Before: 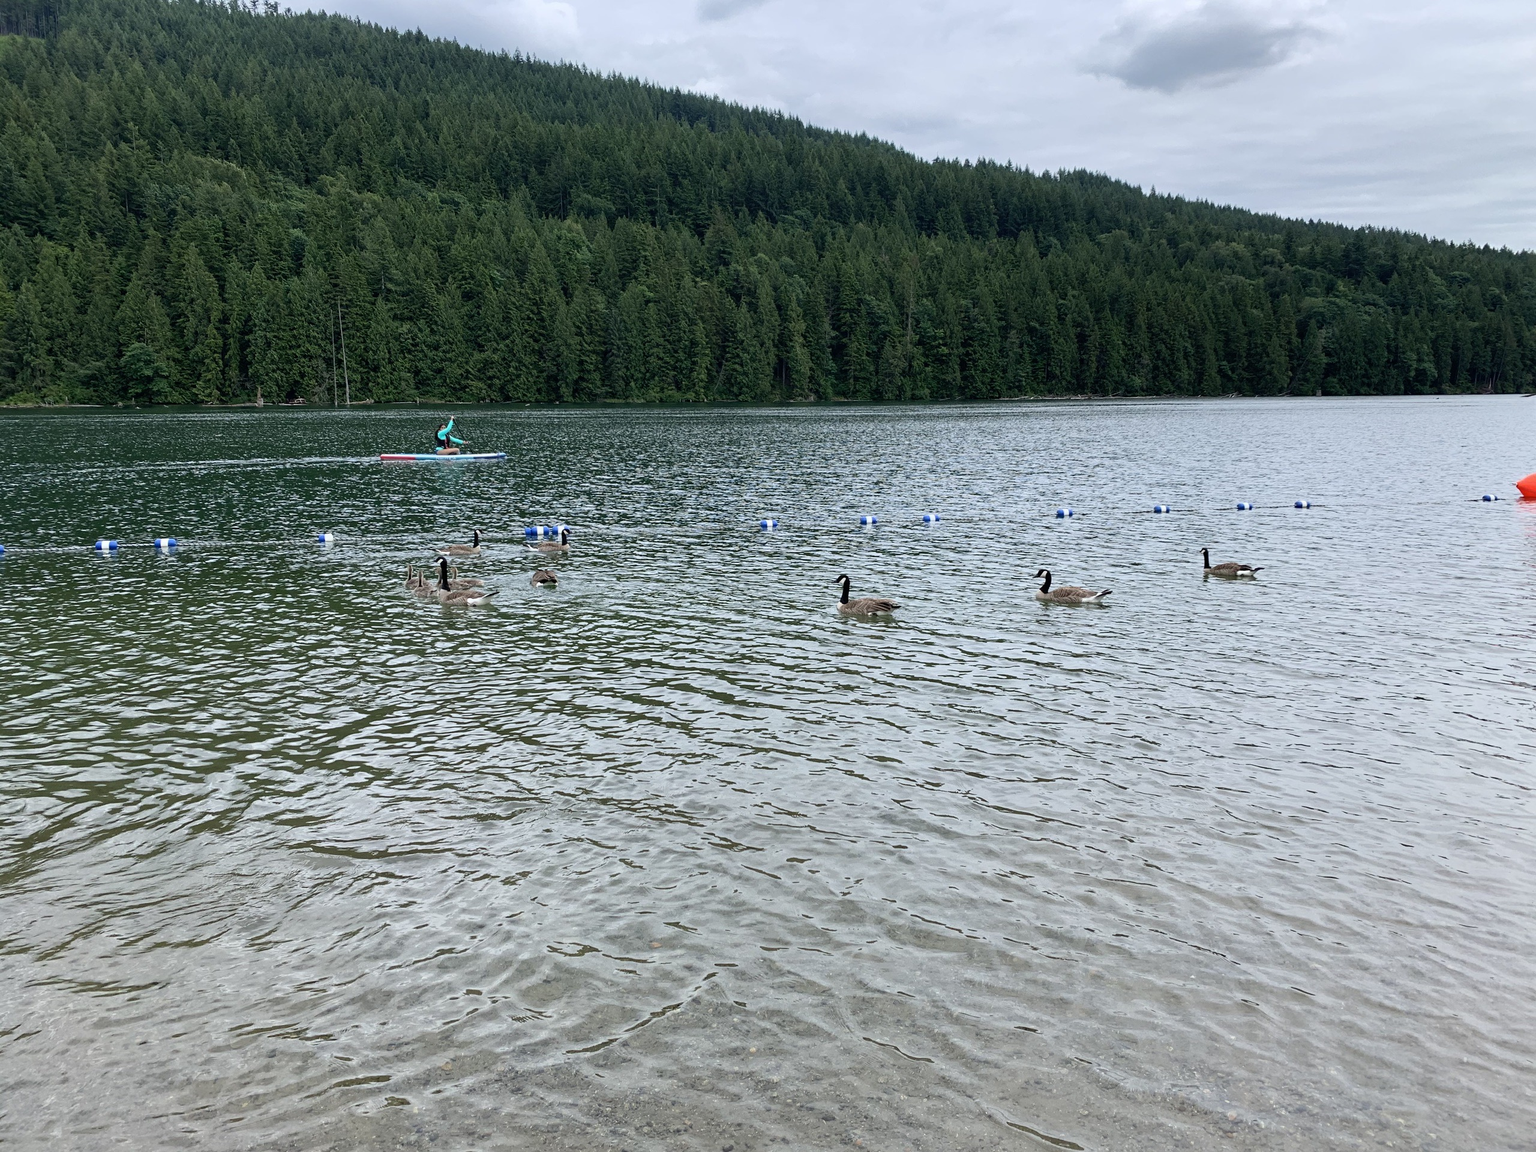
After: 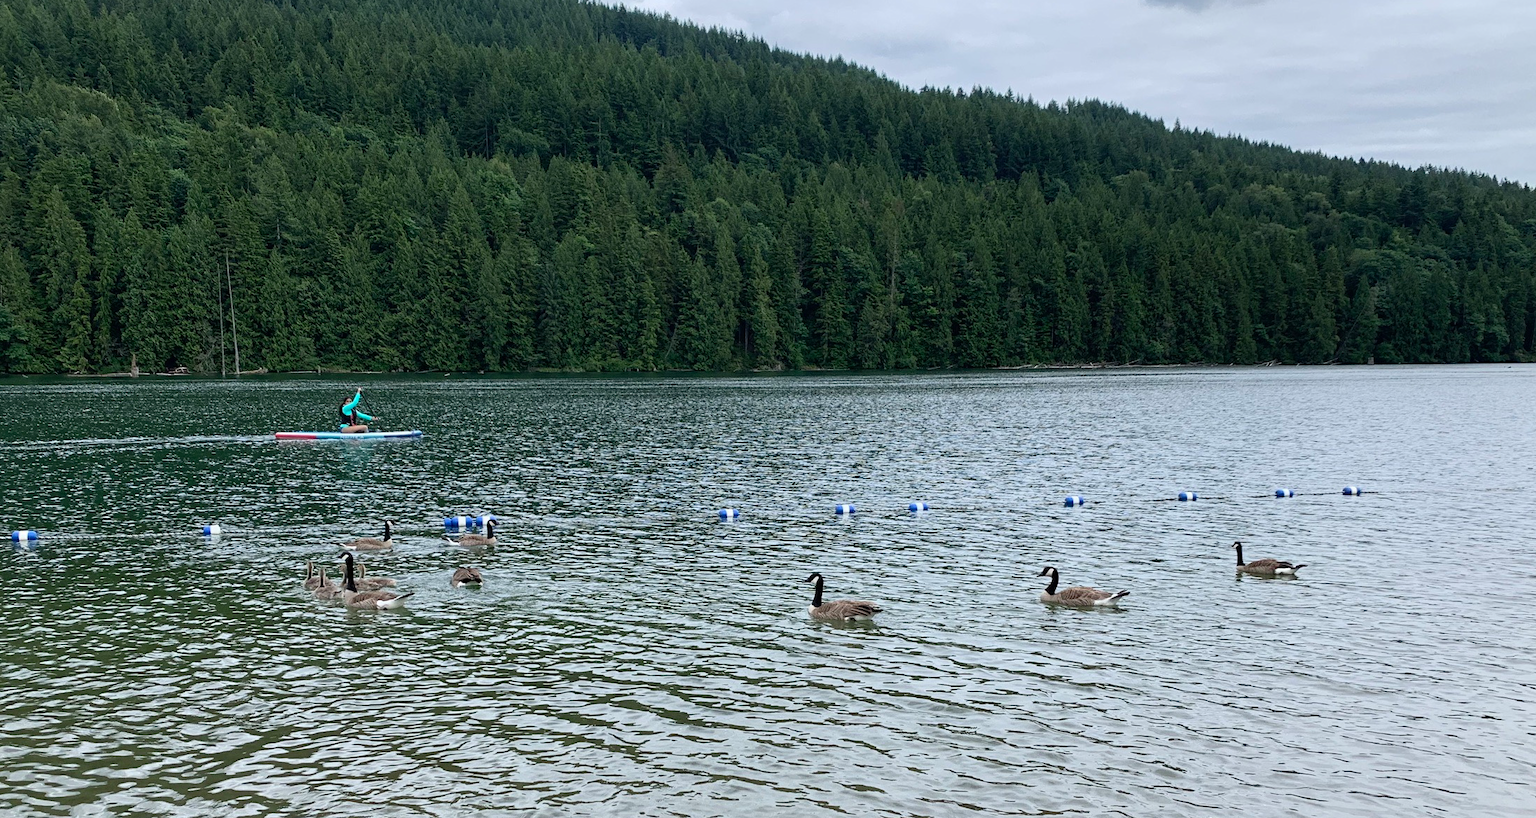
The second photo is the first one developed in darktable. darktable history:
crop and rotate: left 9.444%, top 7.321%, right 4.854%, bottom 31.807%
